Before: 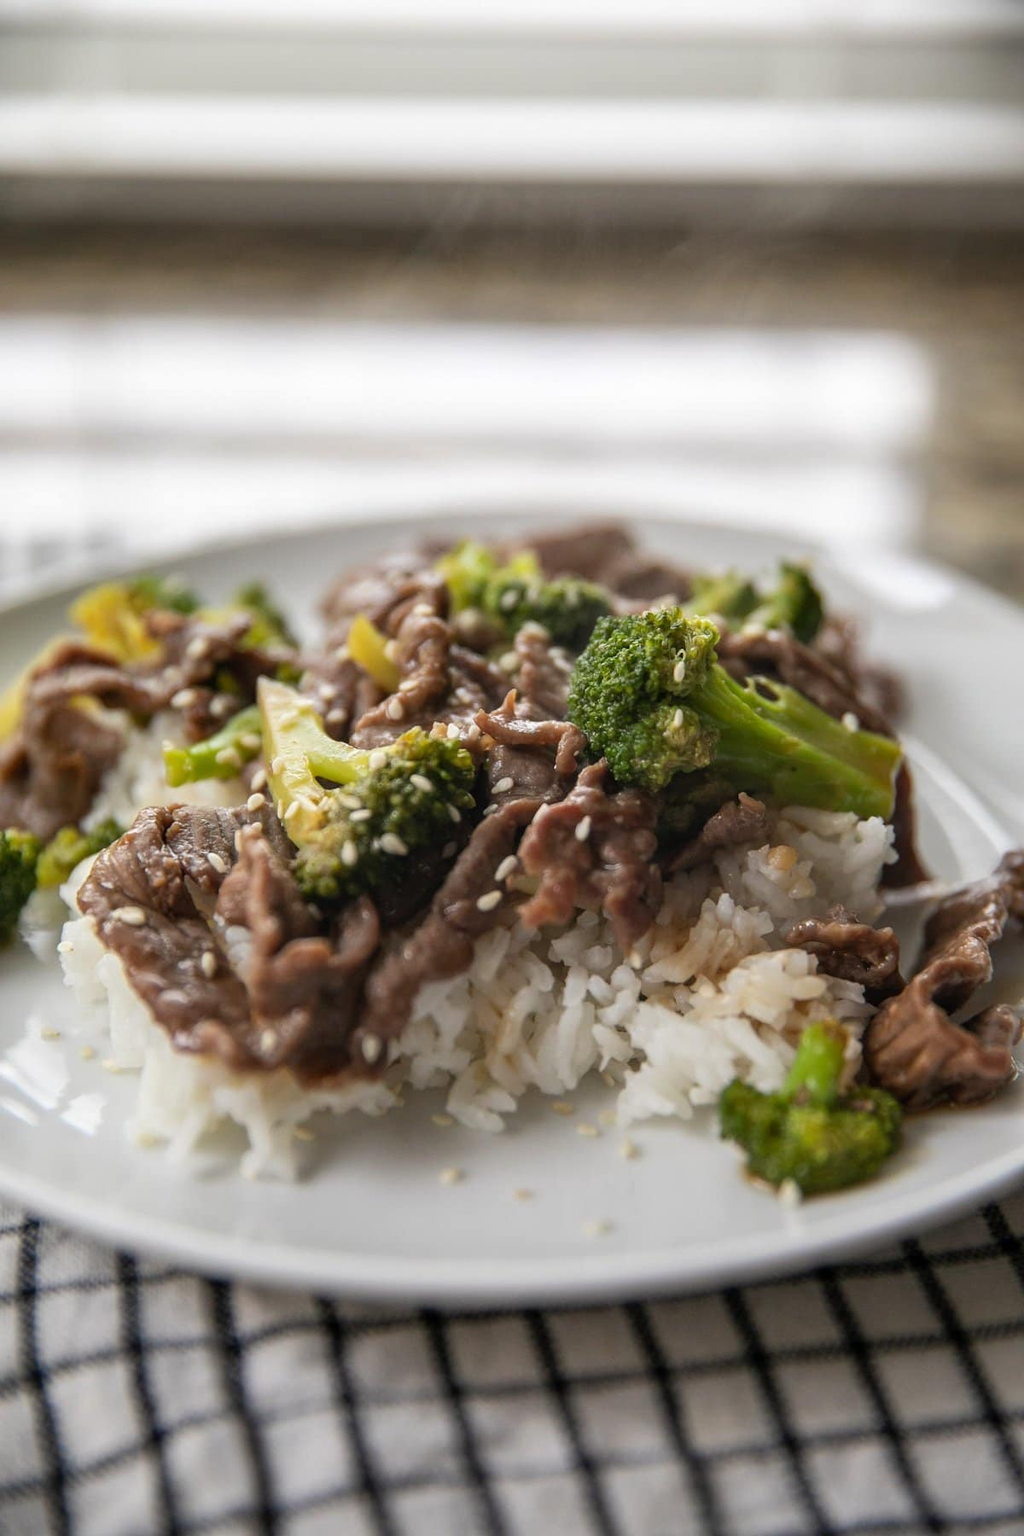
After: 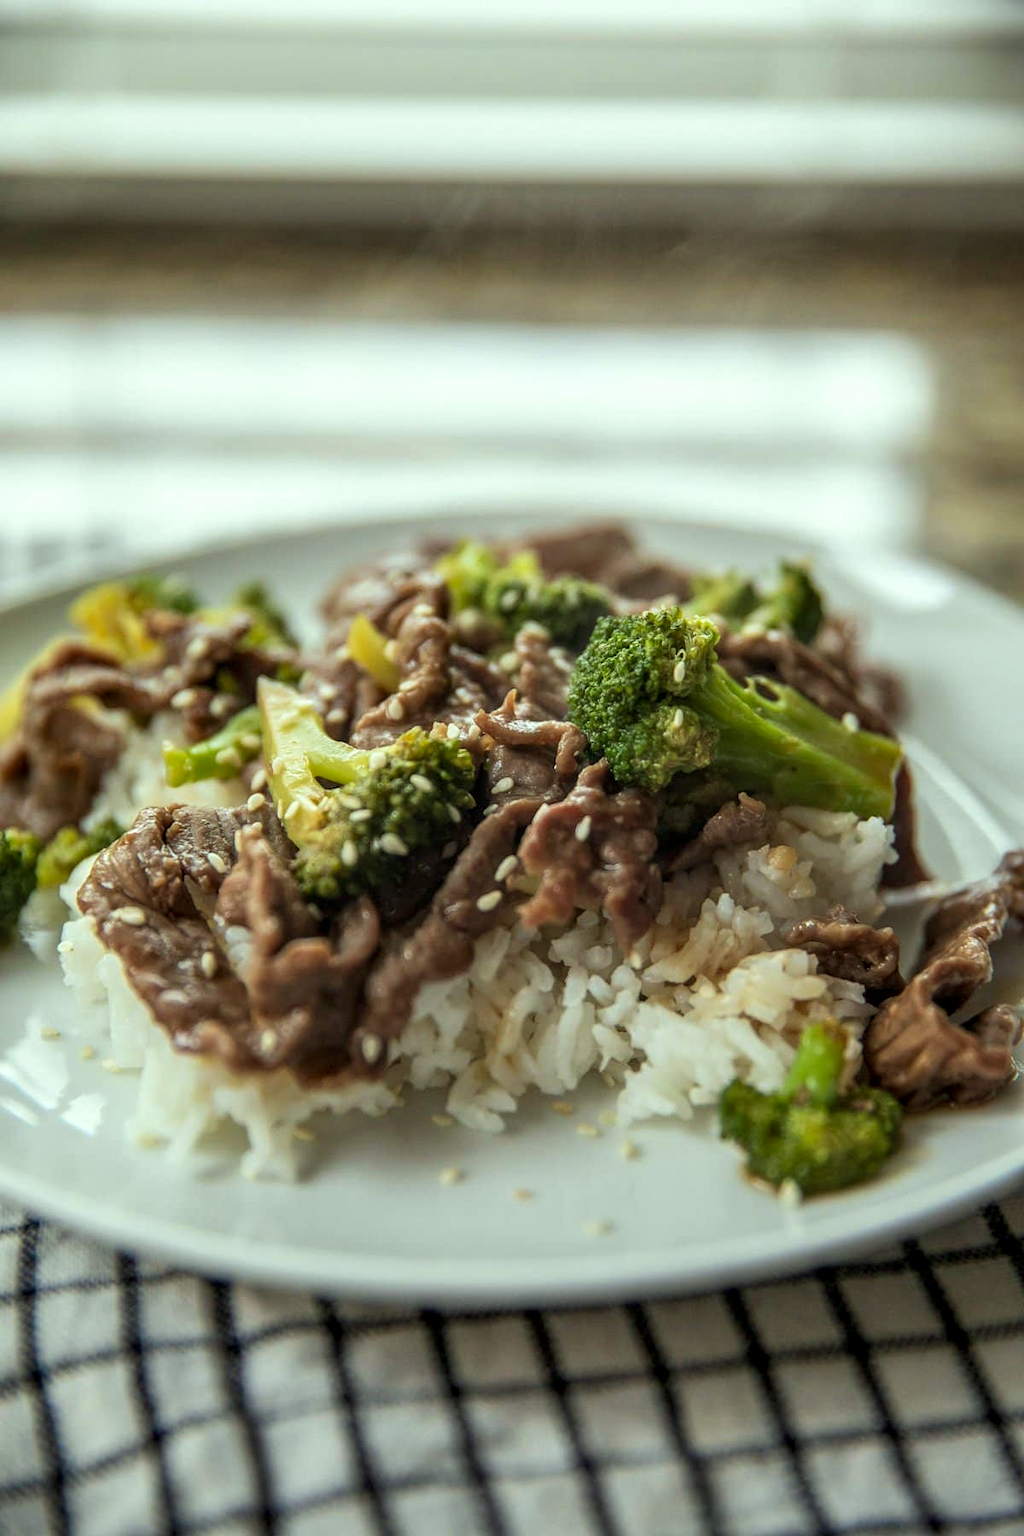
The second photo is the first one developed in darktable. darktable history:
local contrast: on, module defaults
color correction: highlights a* -8.2, highlights b* 3.59
velvia: on, module defaults
